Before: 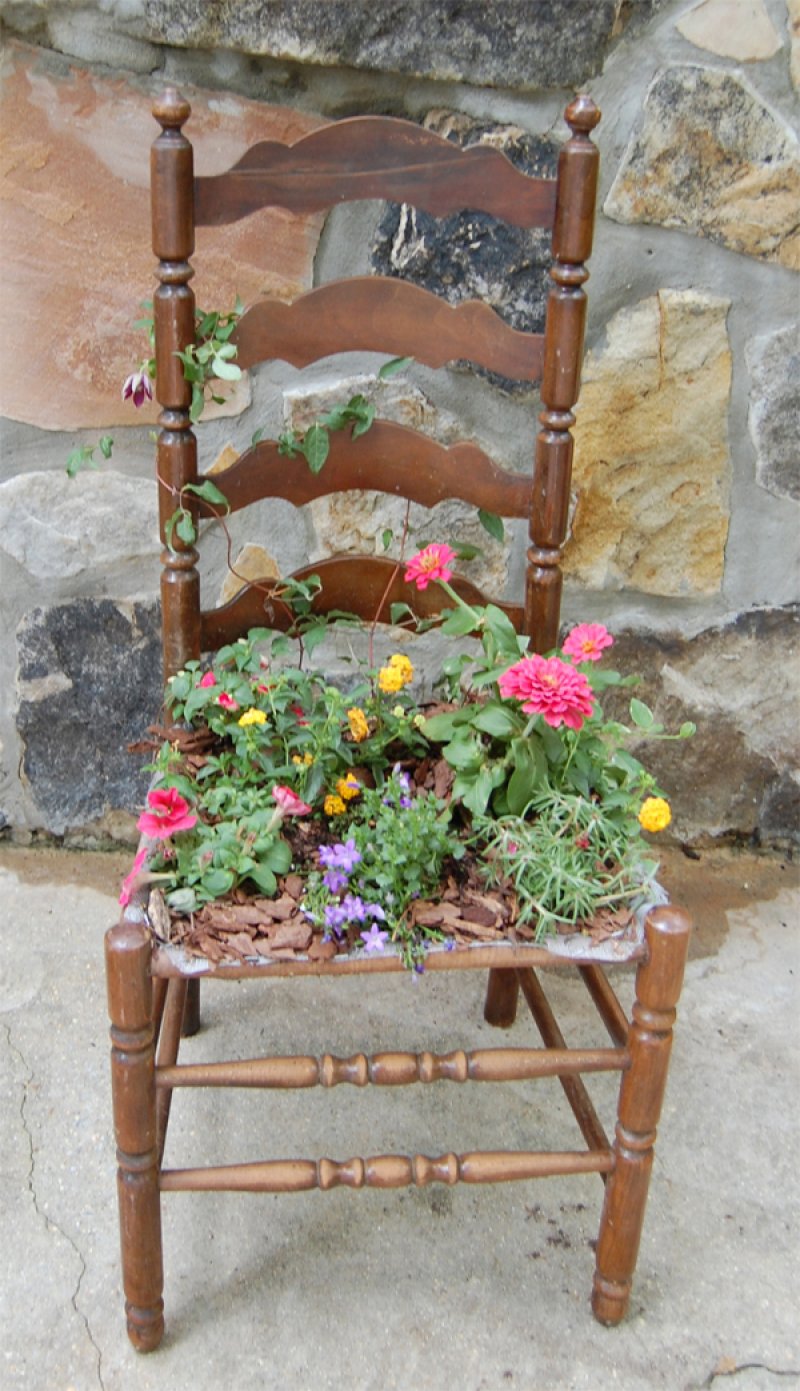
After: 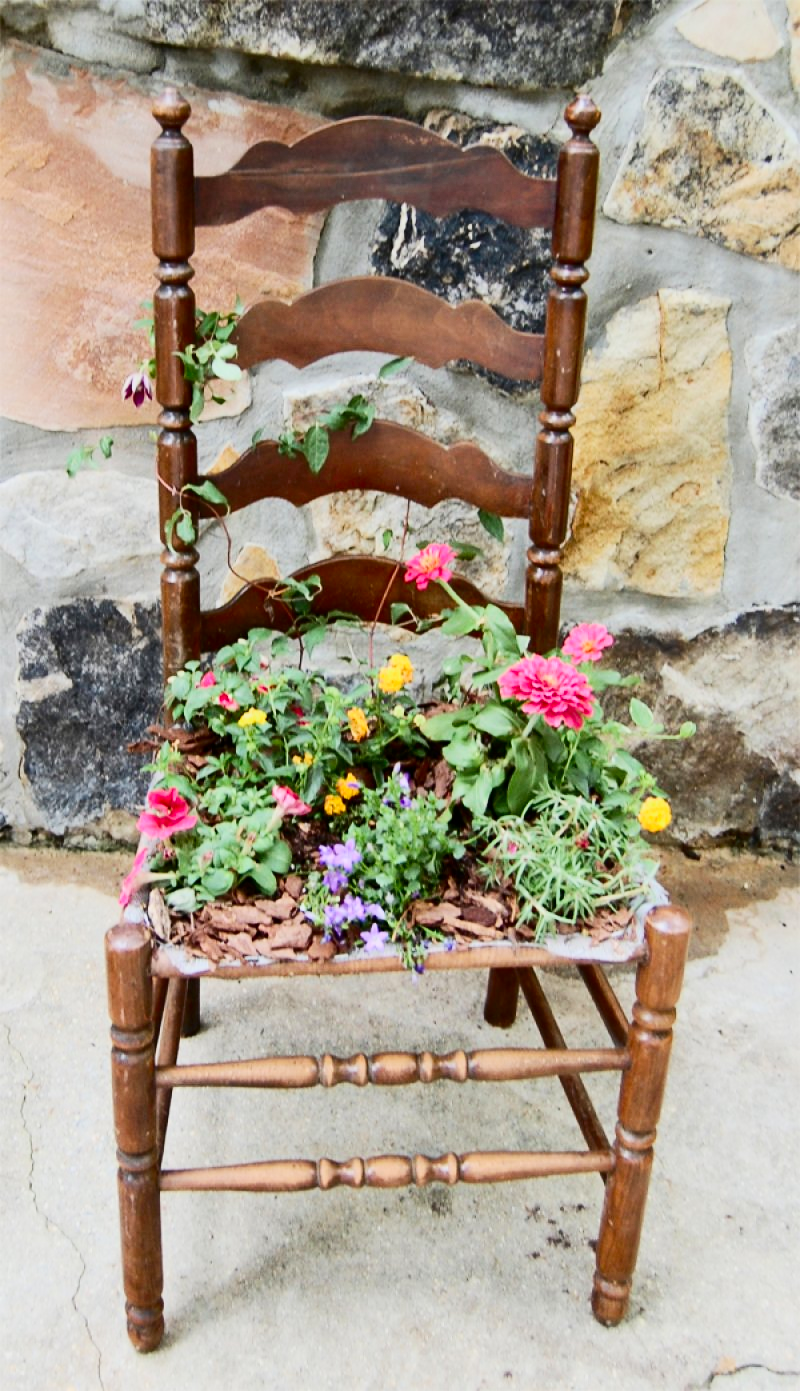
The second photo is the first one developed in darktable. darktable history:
filmic rgb: black relative exposure -16 EV, white relative exposure 6.14 EV, hardness 5.24
contrast brightness saturation: contrast 0.395, brightness 0.048, saturation 0.25
